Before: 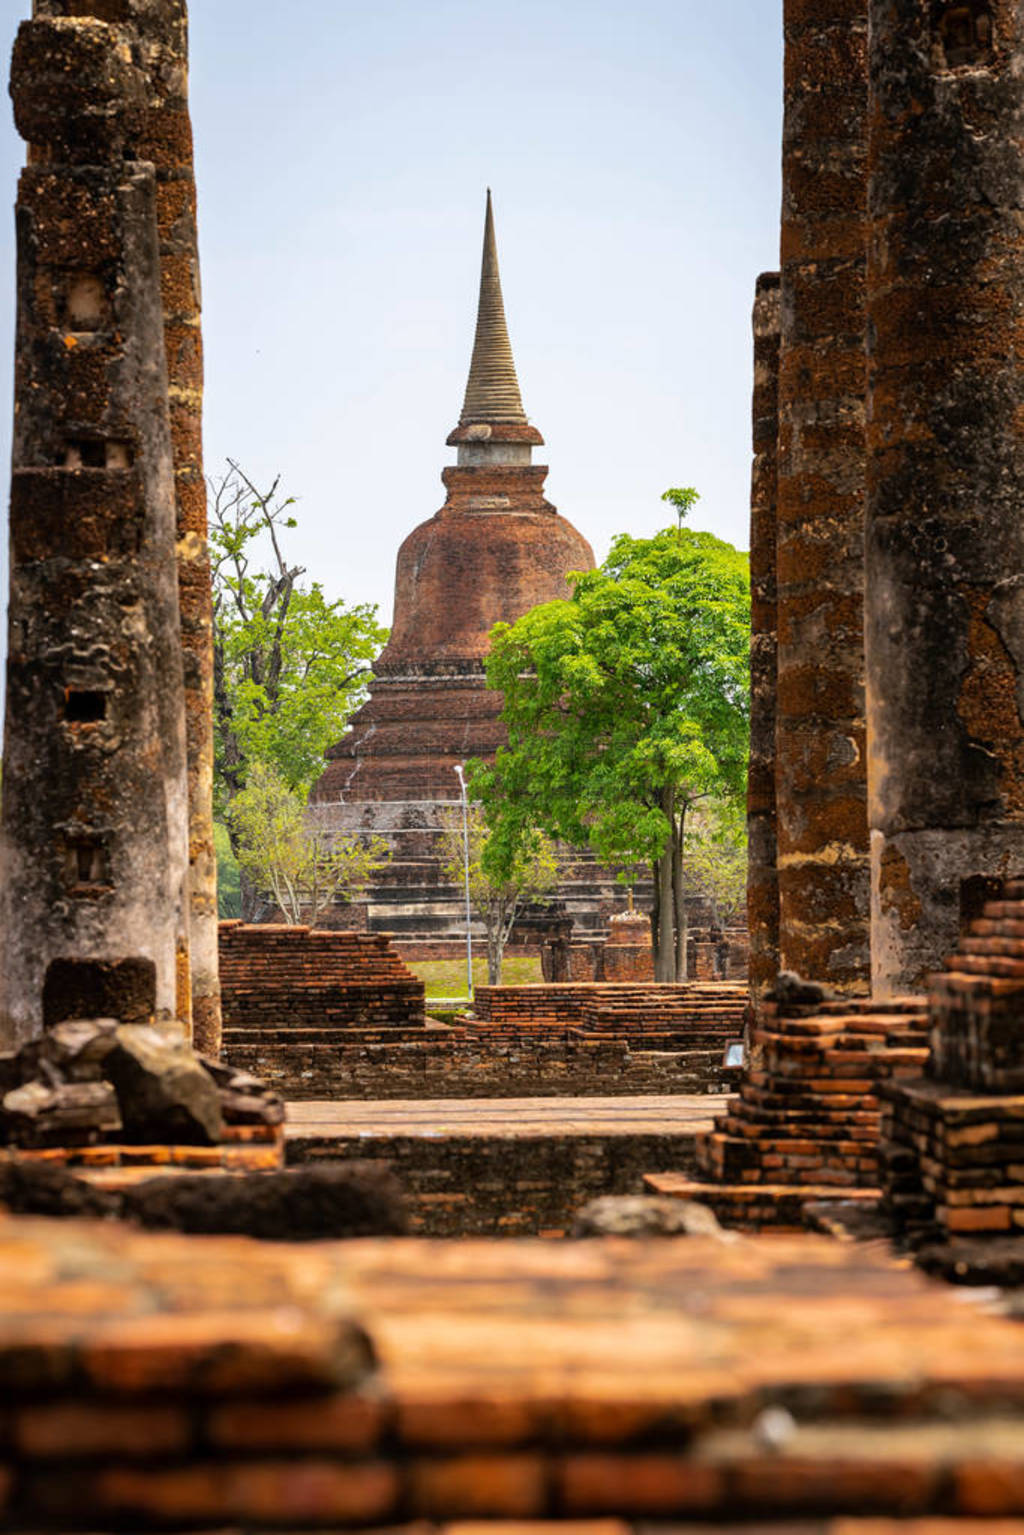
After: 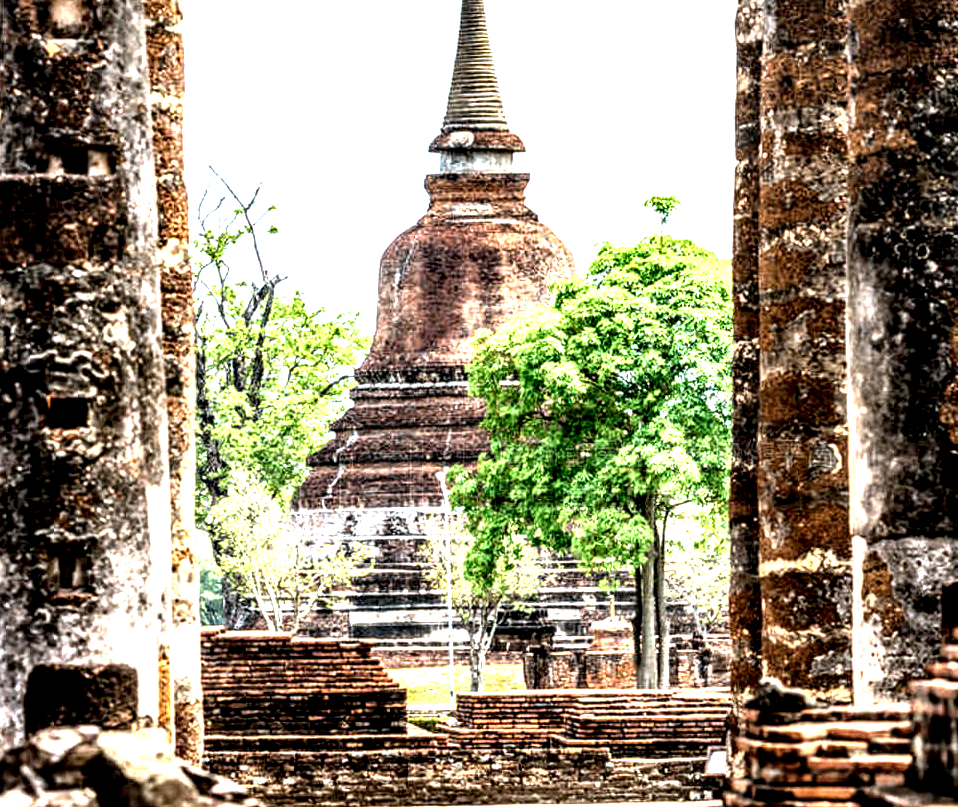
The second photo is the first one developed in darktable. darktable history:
crop: left 1.76%, top 19.111%, right 4.624%, bottom 28.309%
local contrast: highlights 112%, shadows 44%, detail 294%
exposure: exposure 1.219 EV, compensate highlight preservation false
color calibration: gray › normalize channels true, illuminant F (fluorescent), F source F9 (Cool White Deluxe 4150 K) – high CRI, x 0.374, y 0.373, temperature 4155.61 K, gamut compression 0.008
